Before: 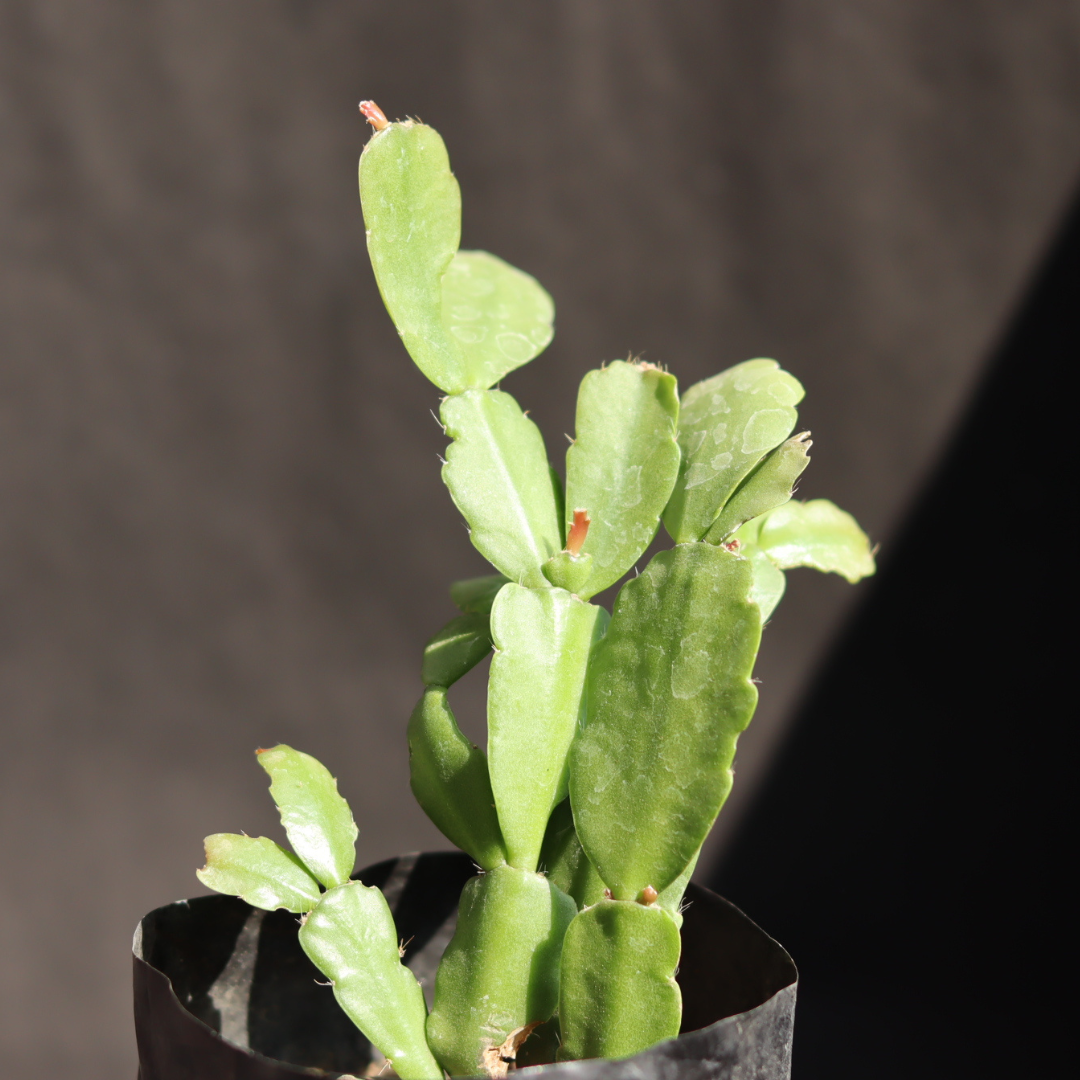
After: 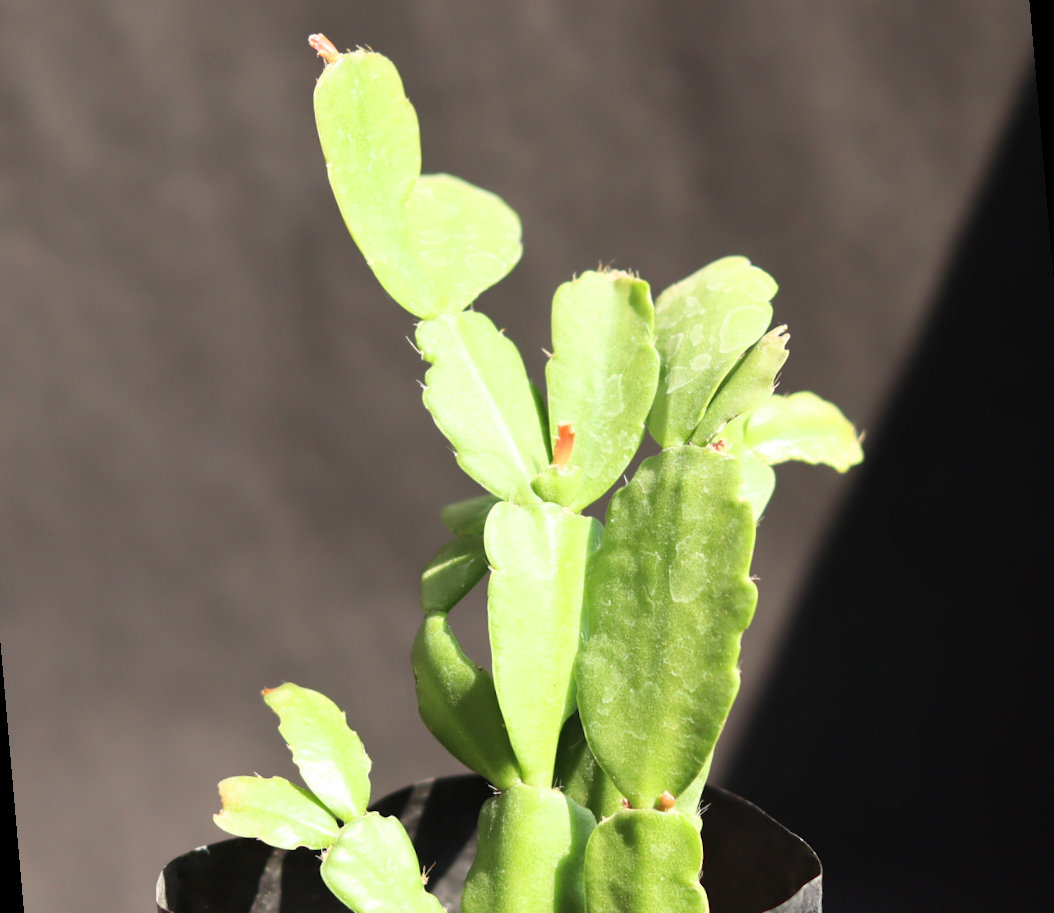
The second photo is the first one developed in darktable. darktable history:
rotate and perspective: rotation -5°, crop left 0.05, crop right 0.952, crop top 0.11, crop bottom 0.89
base curve: curves: ch0 [(0, 0) (0.557, 0.834) (1, 1)]
